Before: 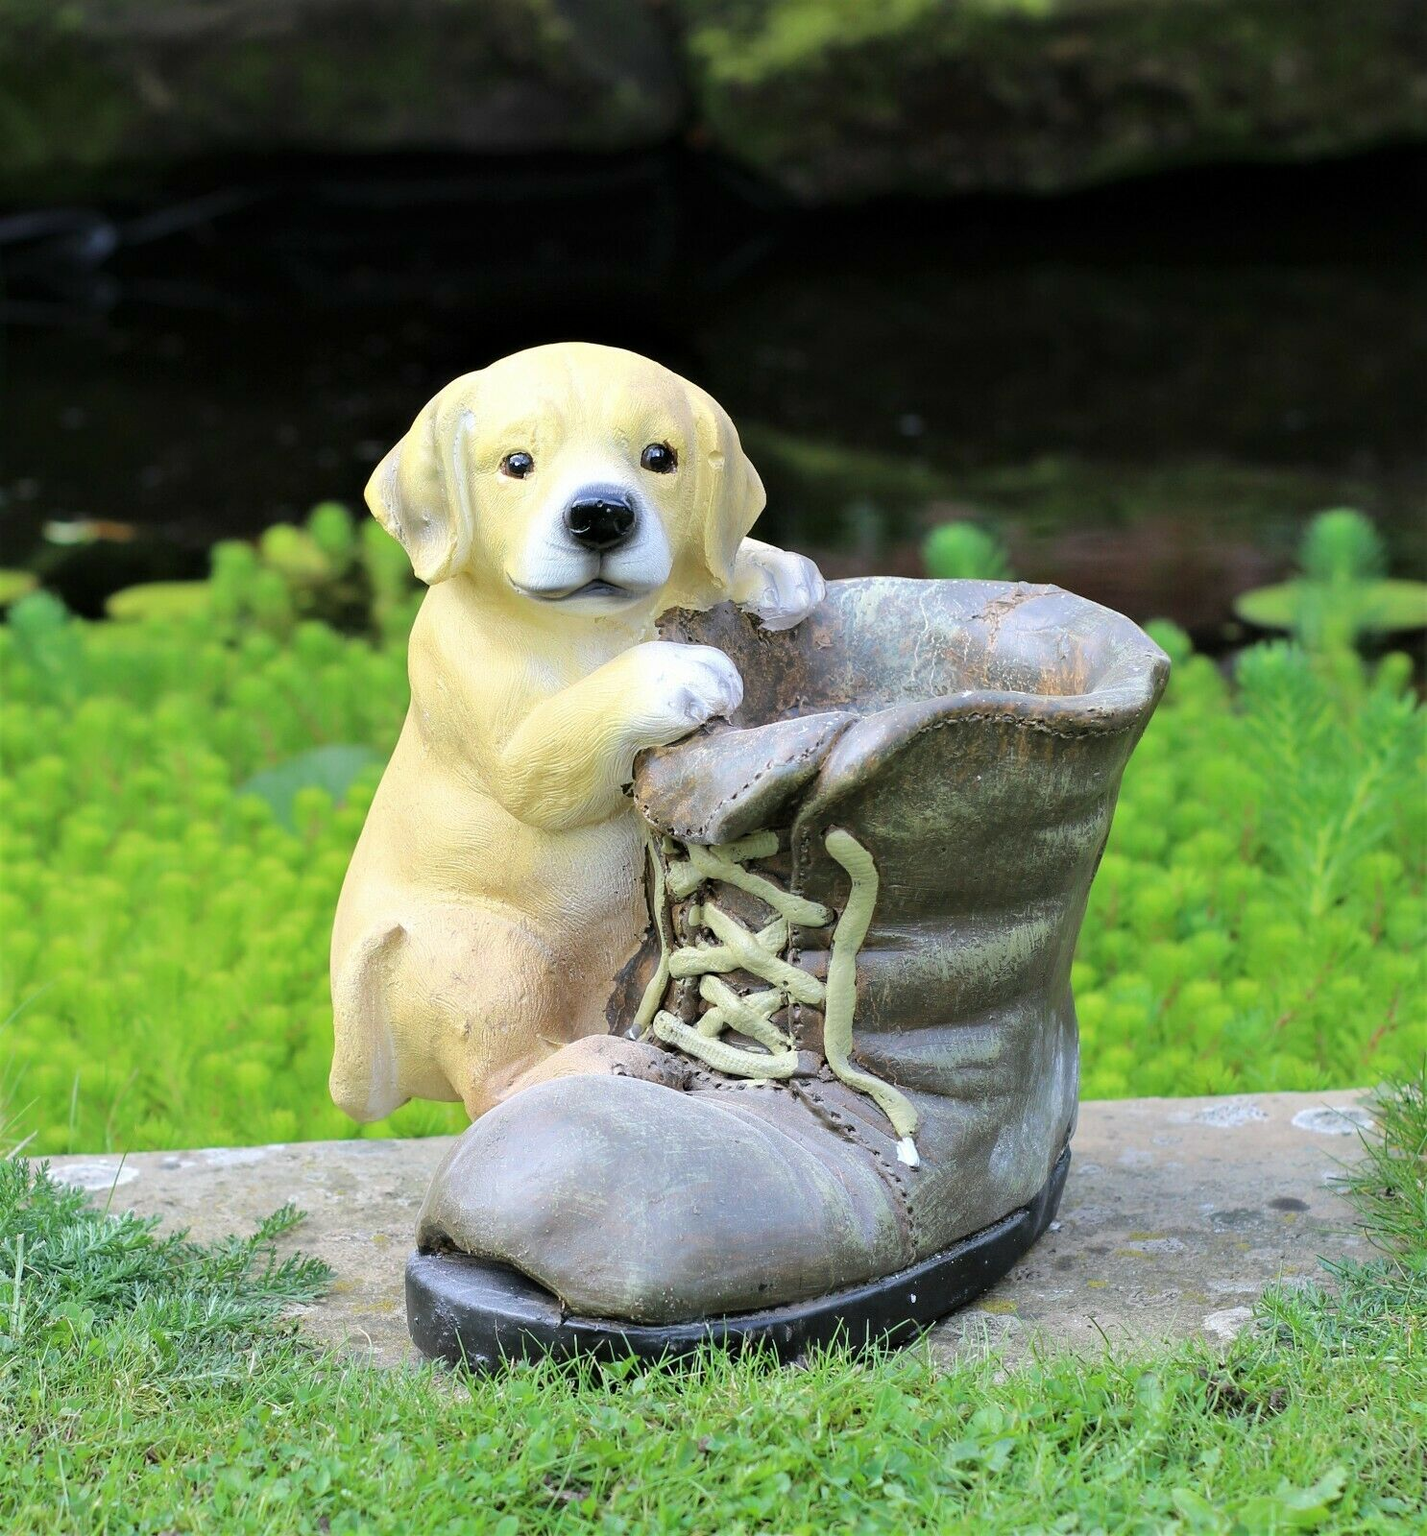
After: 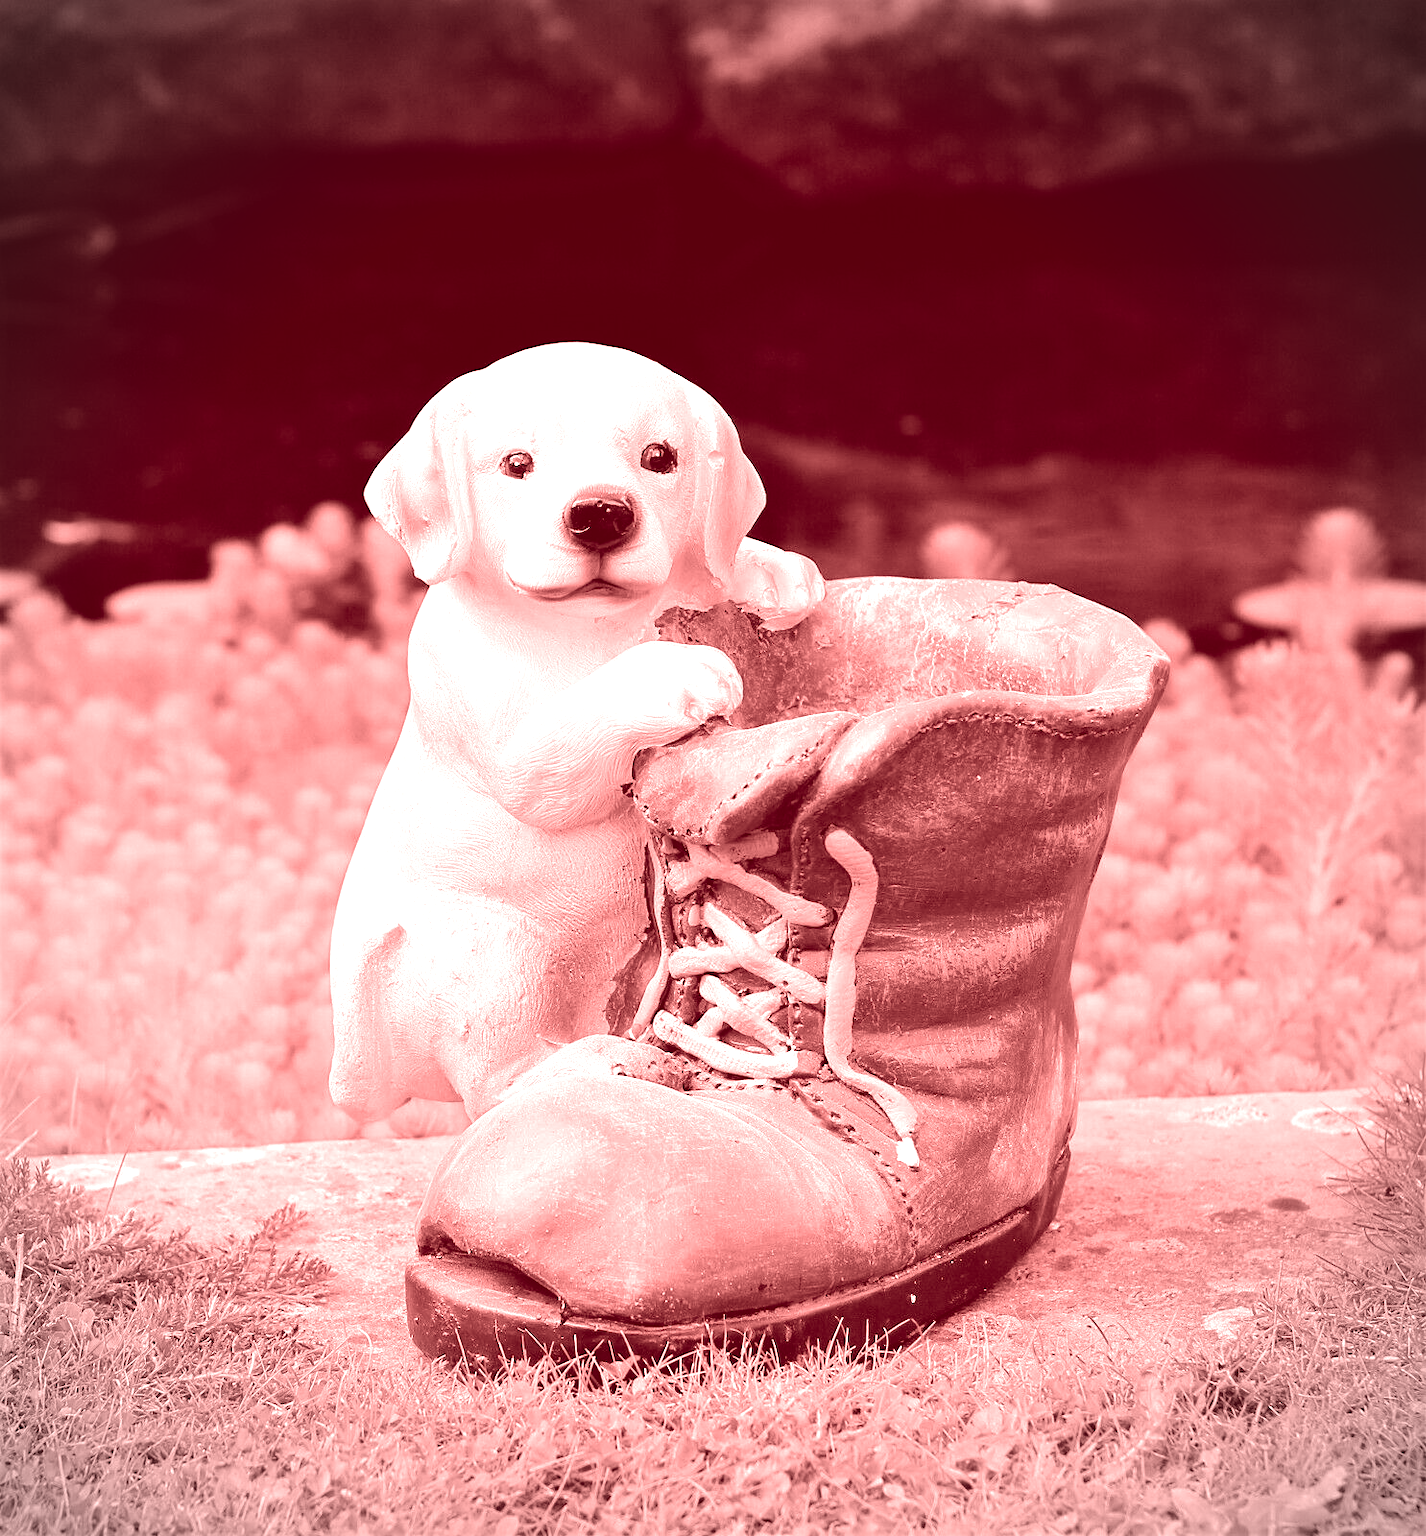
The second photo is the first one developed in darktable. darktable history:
color balance: lift [1.001, 0.997, 0.99, 1.01], gamma [1.007, 1, 0.975, 1.025], gain [1, 1.065, 1.052, 0.935], contrast 13.25%
sharpen: amount 0.2
colorize: saturation 60%, source mix 100%
vignetting: on, module defaults
